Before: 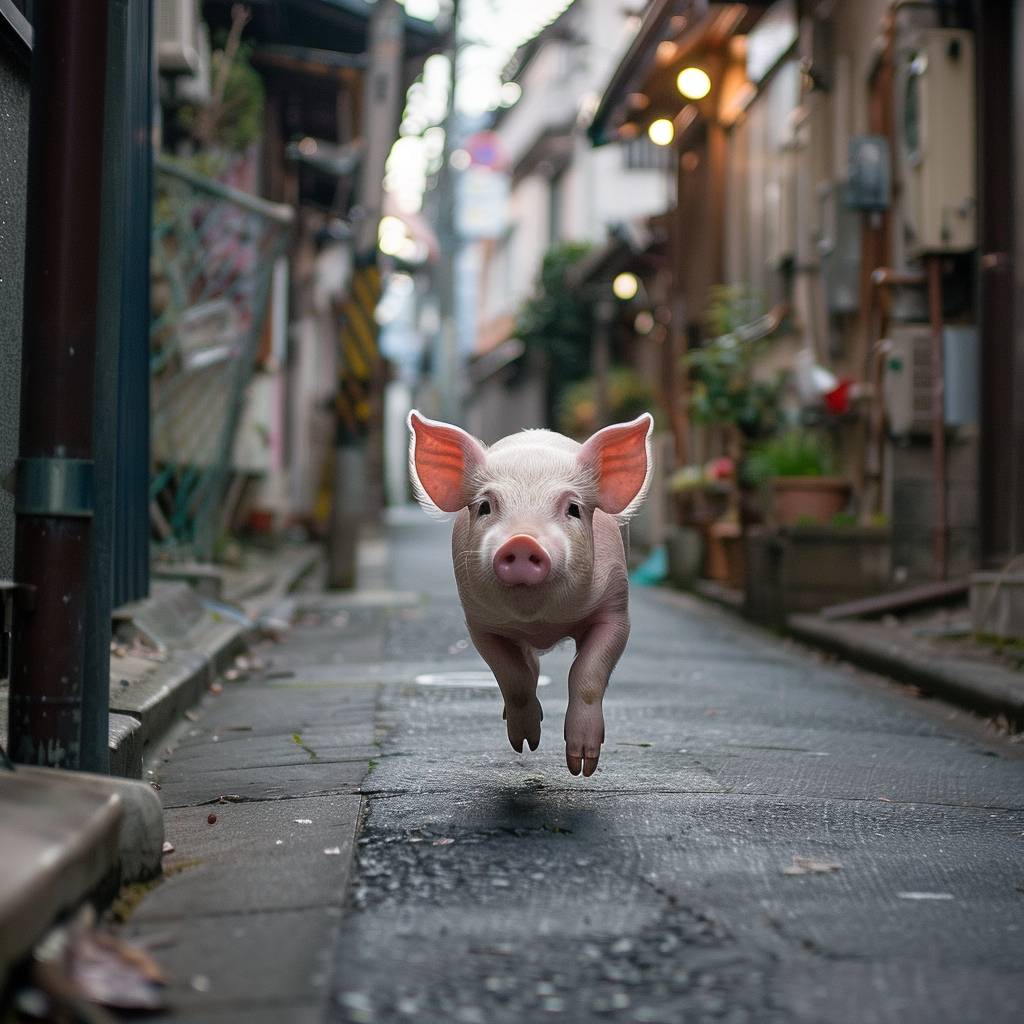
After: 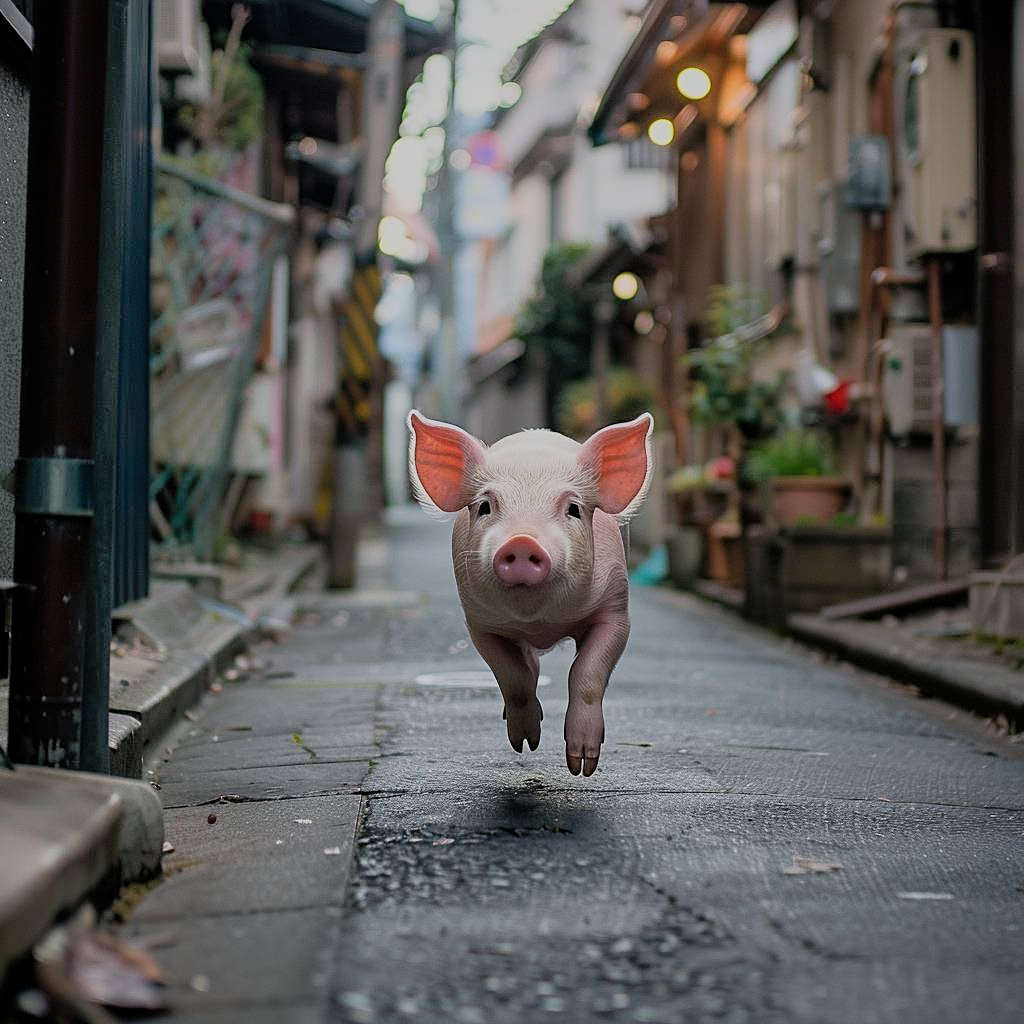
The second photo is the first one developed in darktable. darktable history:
sharpen: on, module defaults
shadows and highlights: on, module defaults
filmic rgb: black relative exposure -7.65 EV, white relative exposure 4.56 EV, hardness 3.61, color science v6 (2022)
